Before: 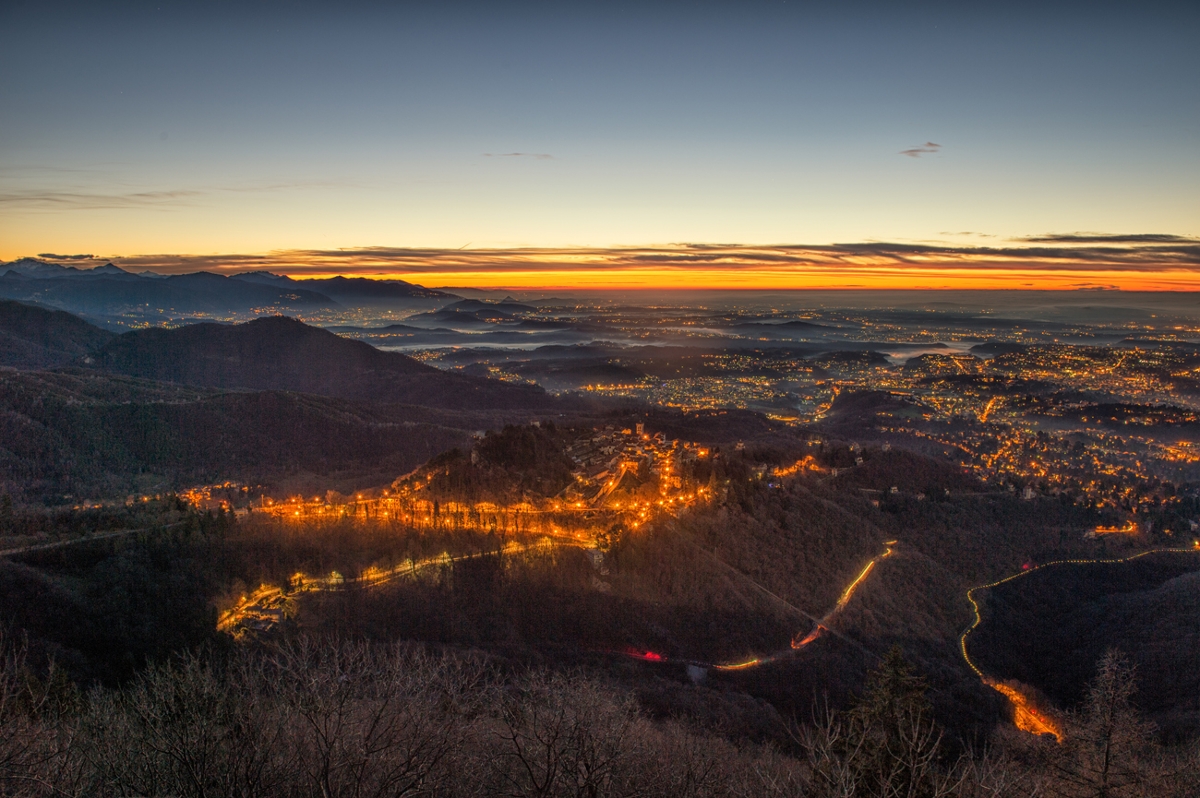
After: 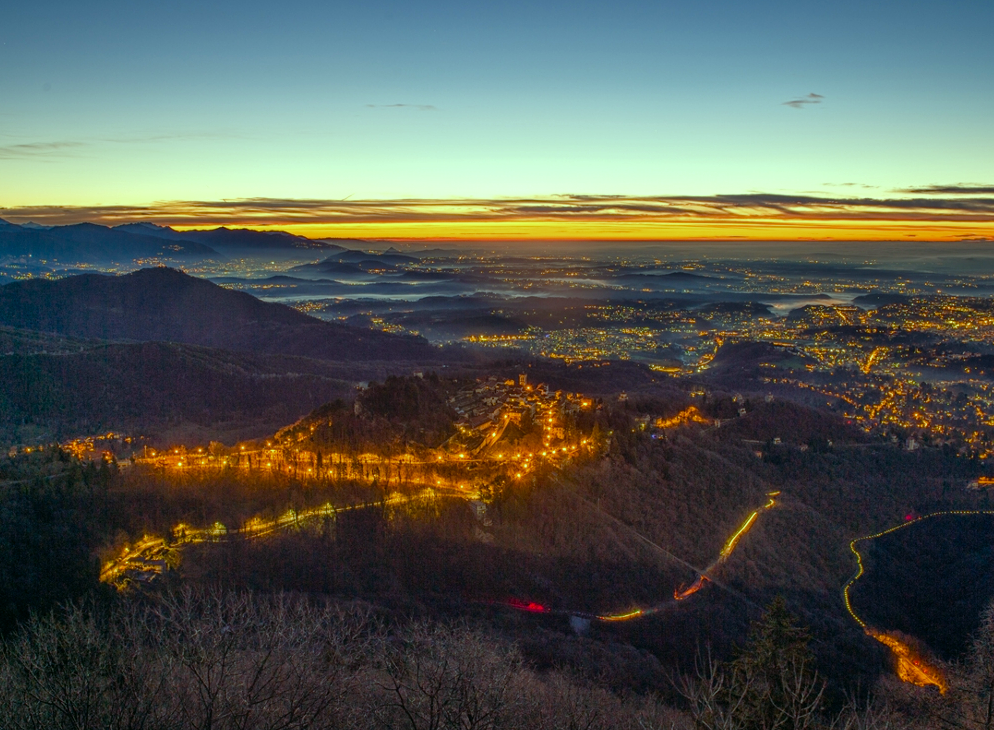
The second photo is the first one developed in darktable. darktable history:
color balance rgb: perceptual saturation grading › global saturation 20%, perceptual saturation grading › highlights -25%, perceptual saturation grading › shadows 50%
crop: left 9.807%, top 6.259%, right 7.334%, bottom 2.177%
color balance: mode lift, gamma, gain (sRGB), lift [0.997, 0.979, 1.021, 1.011], gamma [1, 1.084, 0.916, 0.998], gain [1, 0.87, 1.13, 1.101], contrast 4.55%, contrast fulcrum 38.24%, output saturation 104.09%
exposure: compensate highlight preservation false
